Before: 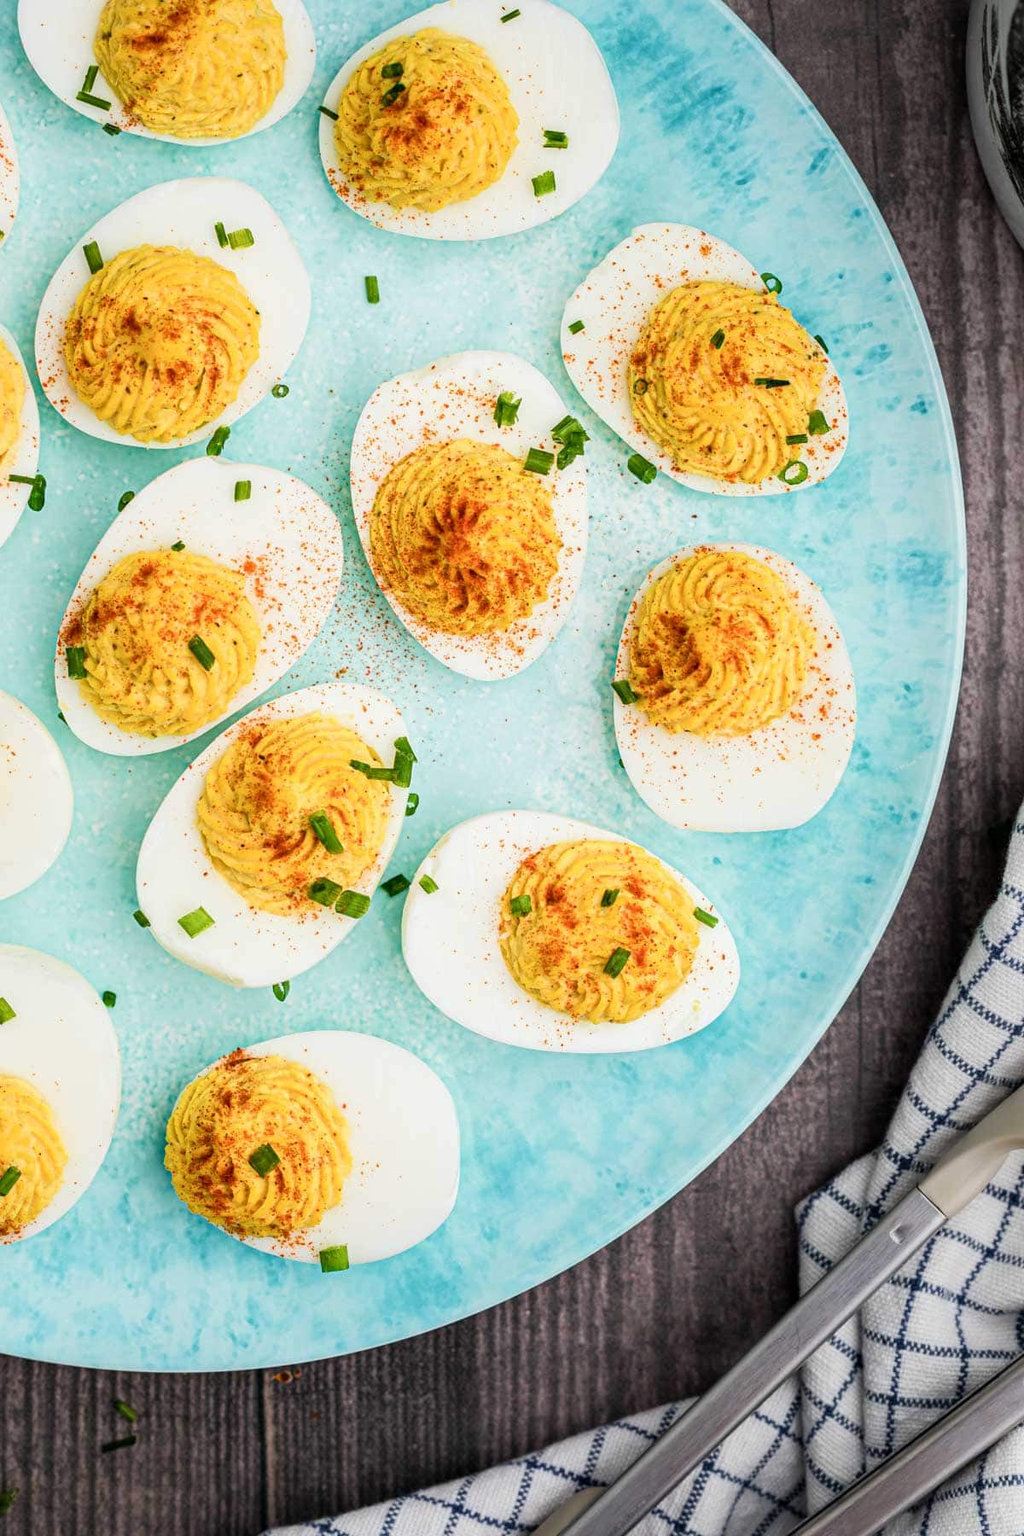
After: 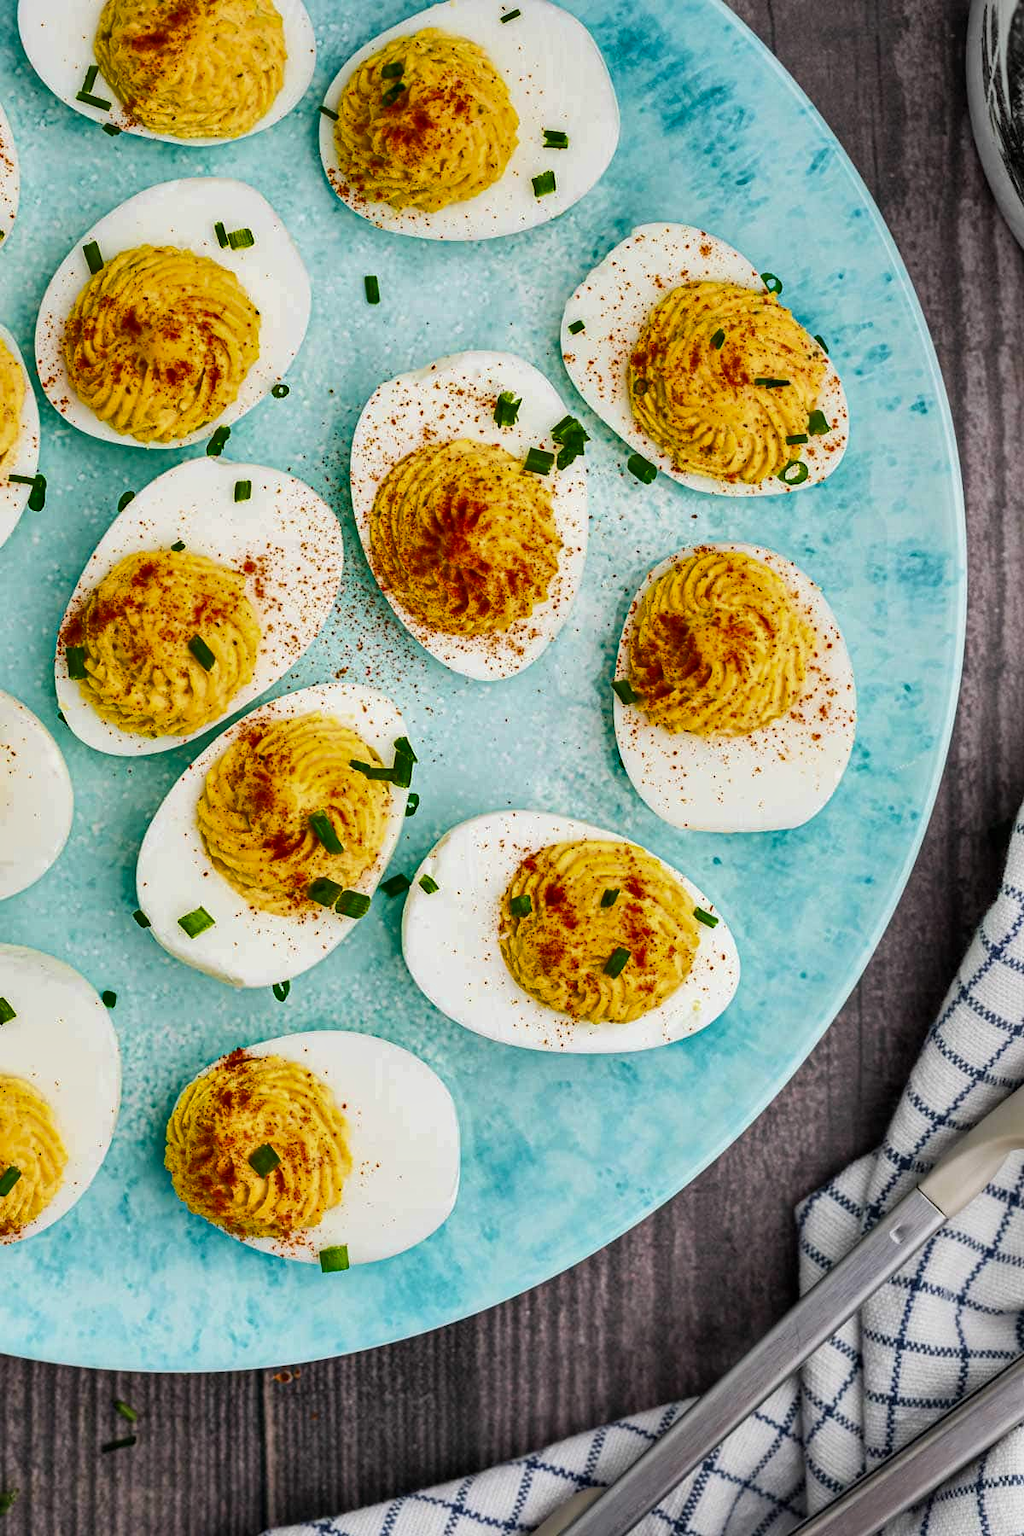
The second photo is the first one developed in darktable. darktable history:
shadows and highlights: radius 102.3, shadows 50.59, highlights -64.84, soften with gaussian
